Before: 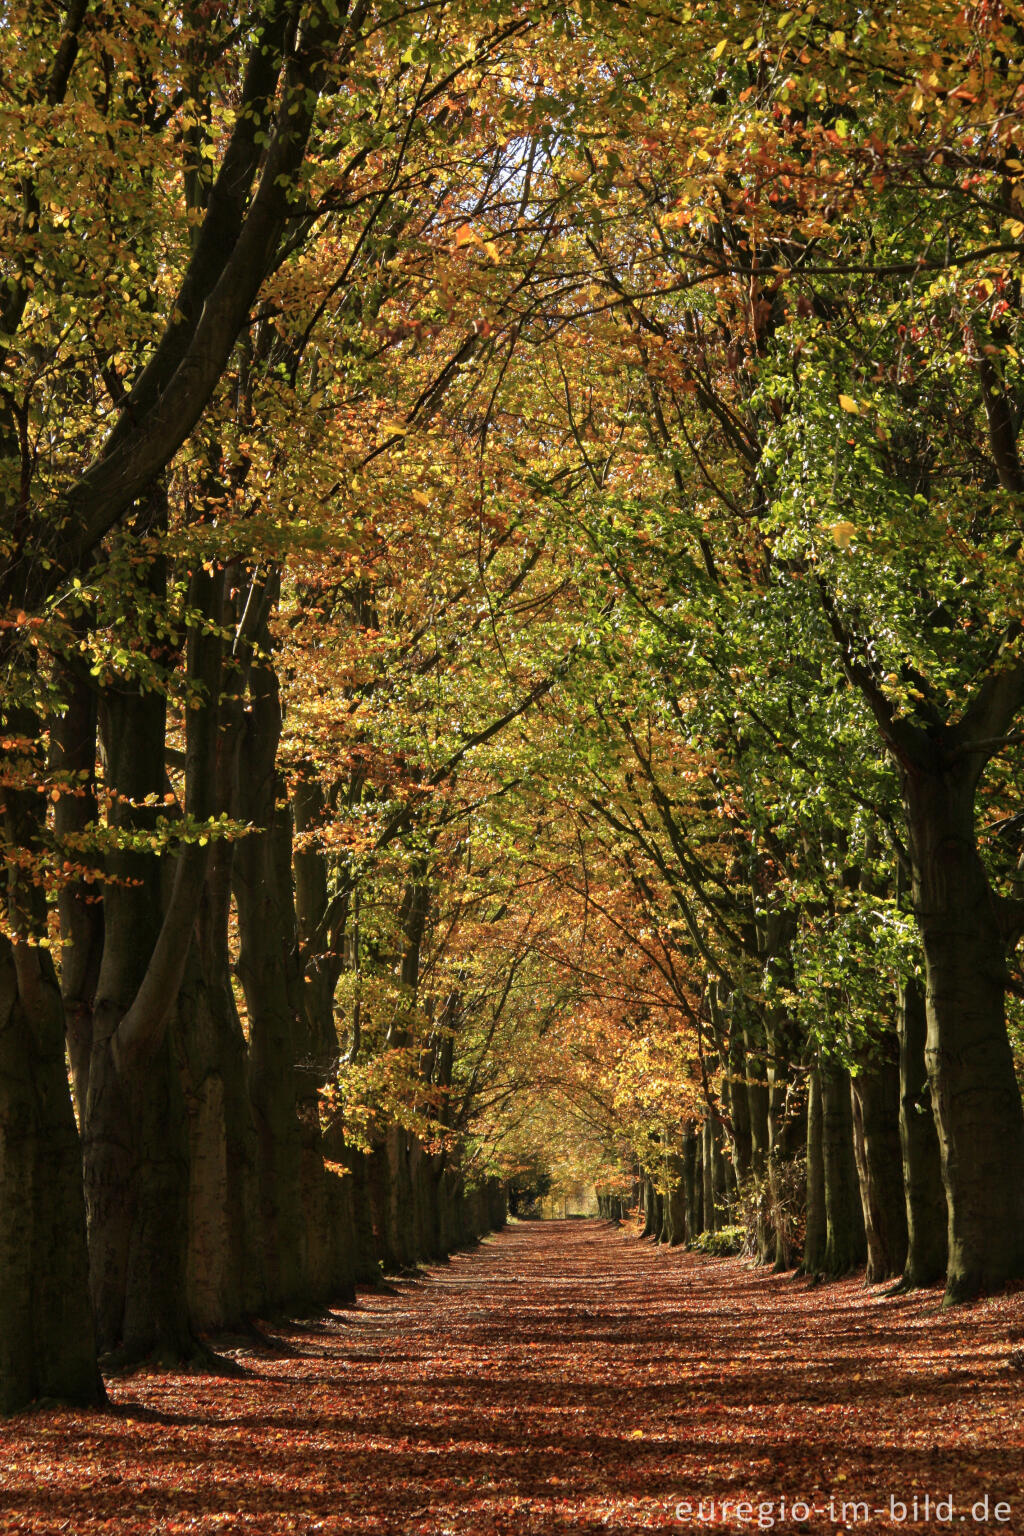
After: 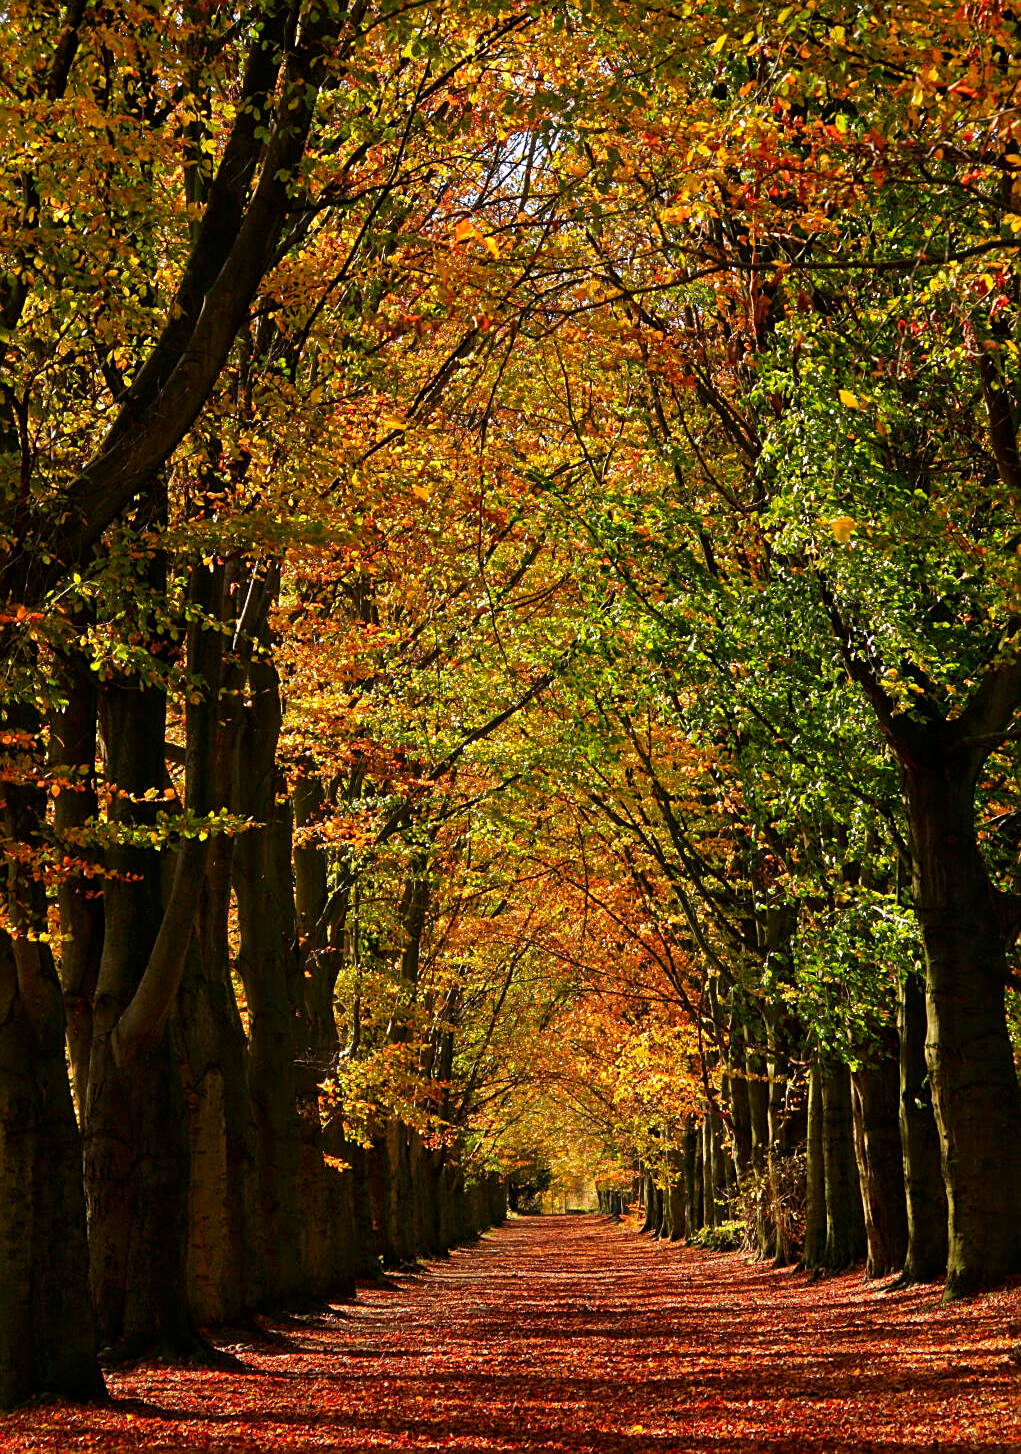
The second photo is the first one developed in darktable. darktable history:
color correction: highlights b* -0.043, saturation 1.29
sharpen: on, module defaults
crop: top 0.33%, right 0.263%, bottom 4.993%
levels: levels [0, 0.51, 1]
